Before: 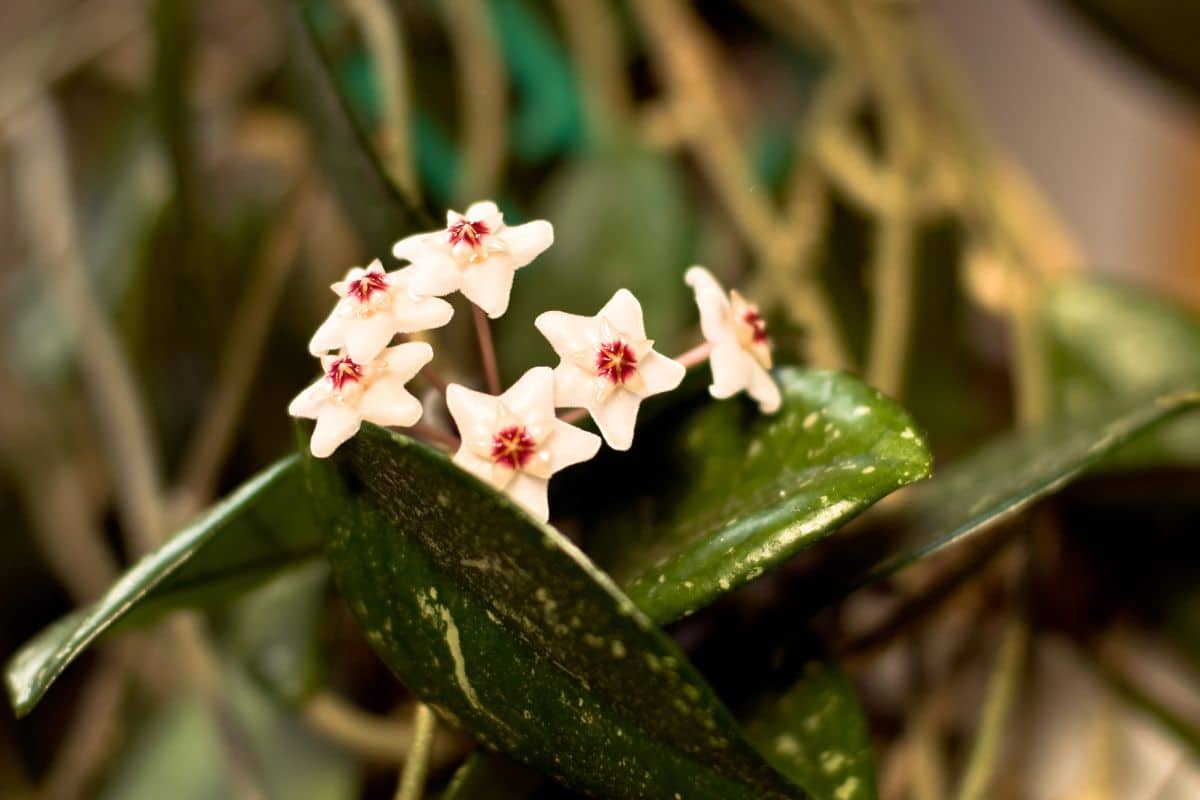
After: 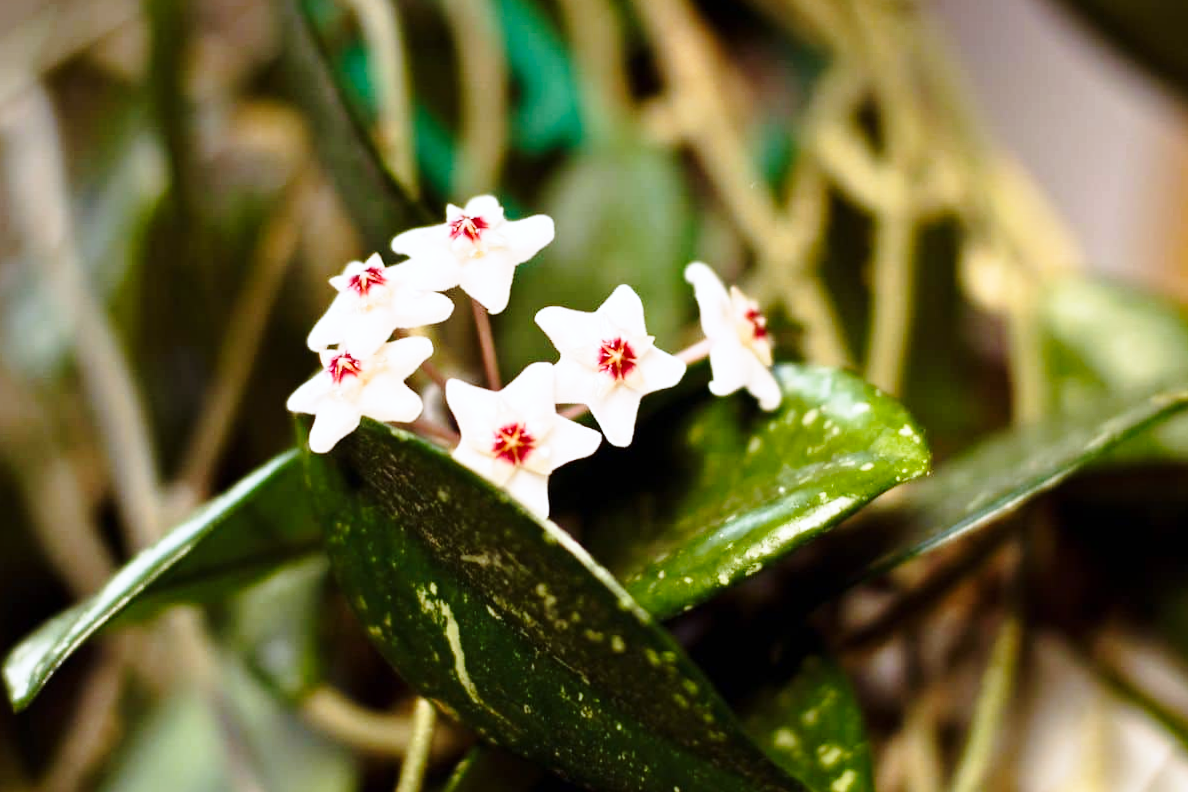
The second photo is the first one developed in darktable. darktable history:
white balance: red 0.948, green 1.02, blue 1.176
rotate and perspective: rotation 0.174°, lens shift (vertical) 0.013, lens shift (horizontal) 0.019, shear 0.001, automatic cropping original format, crop left 0.007, crop right 0.991, crop top 0.016, crop bottom 0.997
base curve: curves: ch0 [(0, 0) (0.028, 0.03) (0.121, 0.232) (0.46, 0.748) (0.859, 0.968) (1, 1)], preserve colors none
